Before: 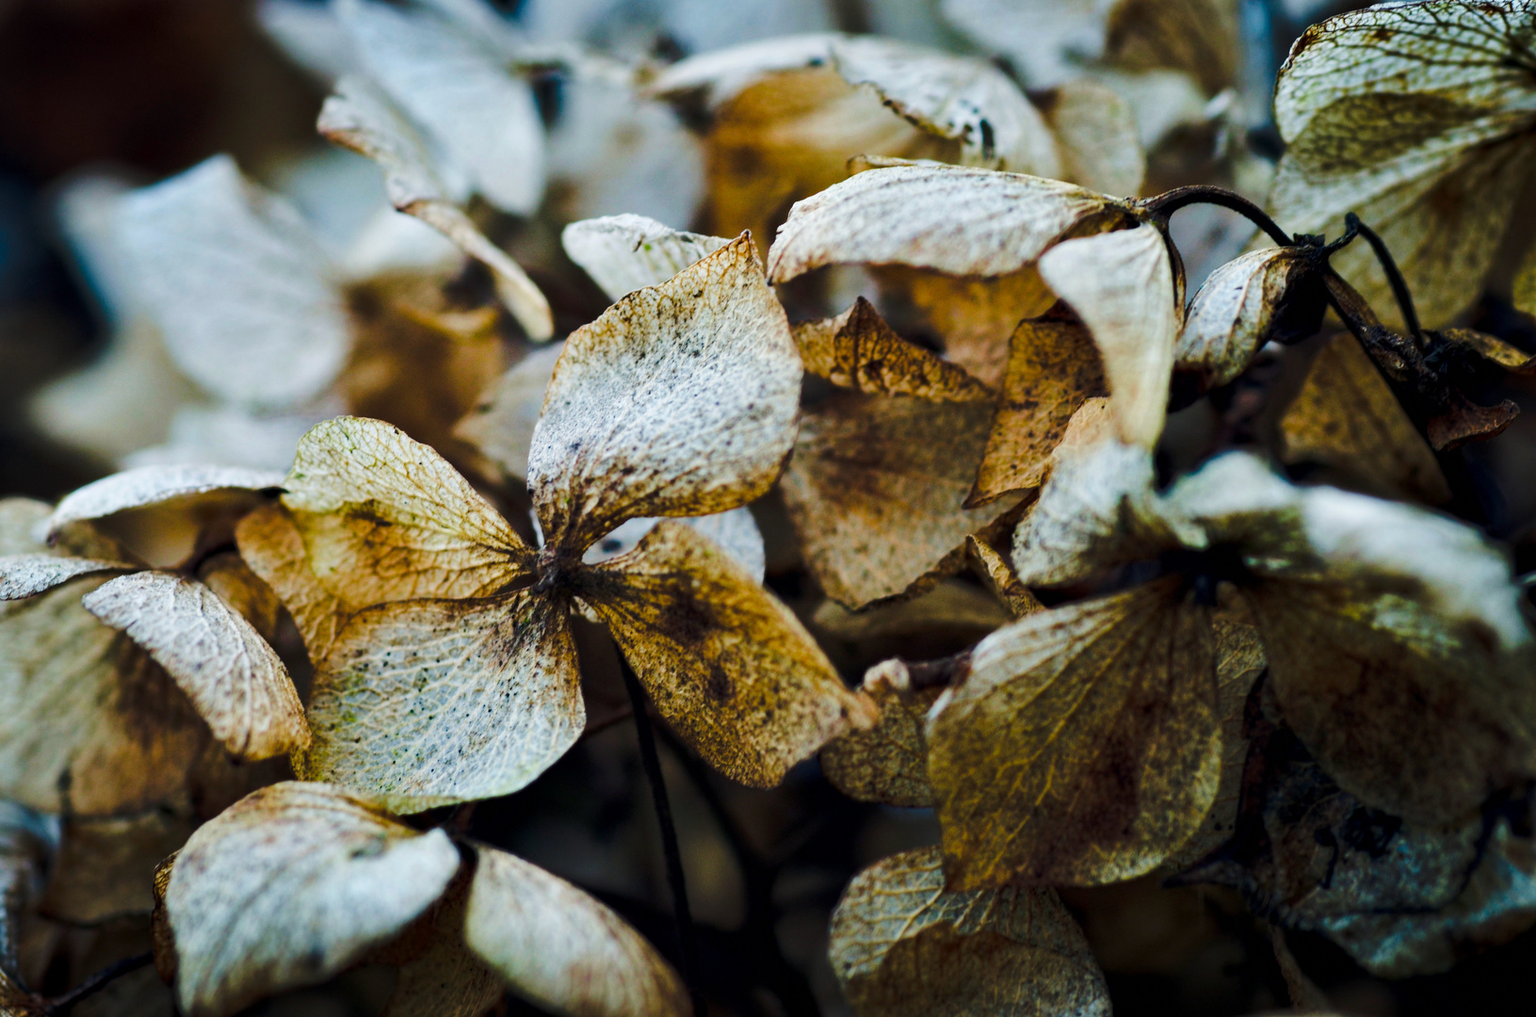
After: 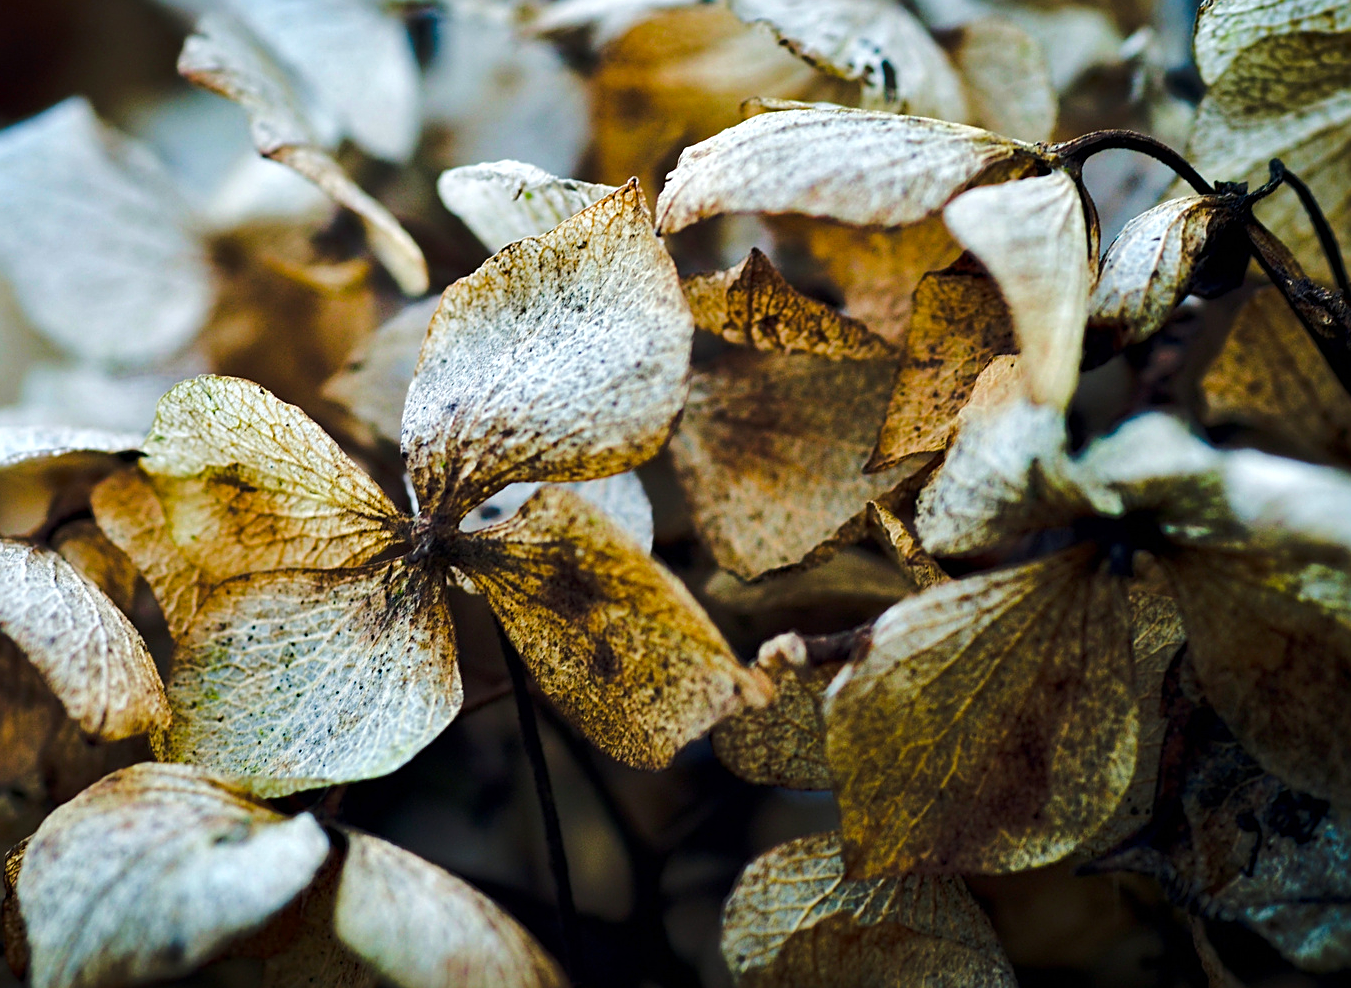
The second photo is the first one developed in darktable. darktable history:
sharpen: on, module defaults
crop: left 9.807%, top 6.259%, right 7.334%, bottom 2.177%
levels: mode automatic
exposure: exposure 0.367 EV, compensate highlight preservation false
shadows and highlights: shadows -20, white point adjustment -2, highlights -35
